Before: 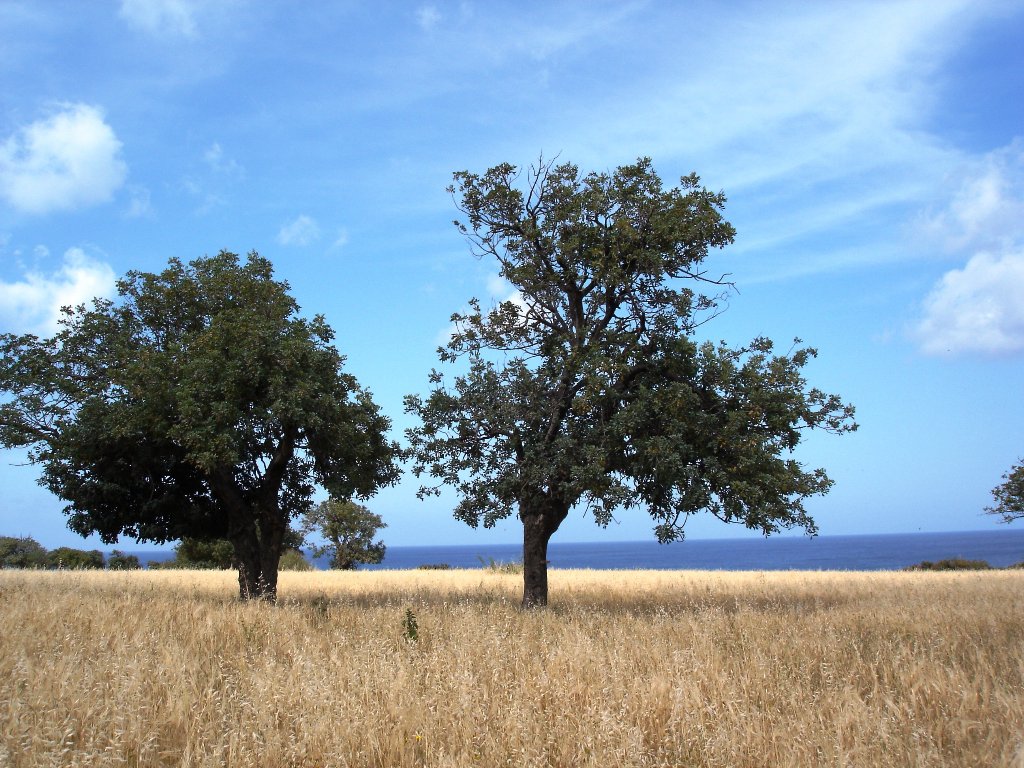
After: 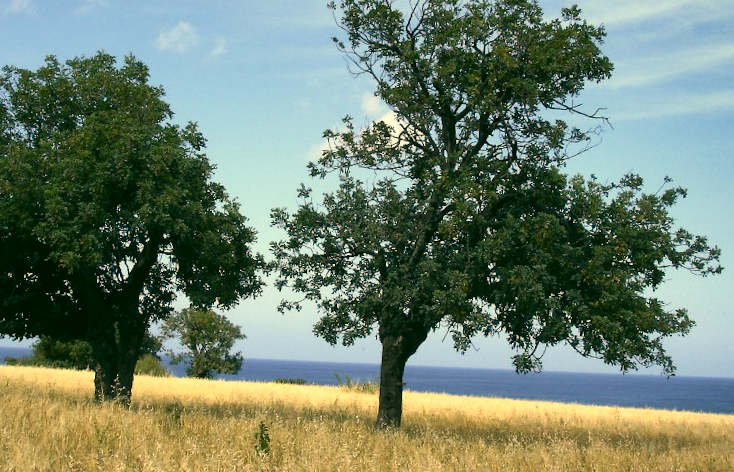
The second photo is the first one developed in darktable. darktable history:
shadows and highlights: radius 172.27, shadows 26.91, white point adjustment 3, highlights -68.93, soften with gaussian
color correction: highlights a* 5.2, highlights b* 24.9, shadows a* -15.7, shadows b* 4.04
crop and rotate: angle -3.79°, left 9.767%, top 21.27%, right 12.32%, bottom 11.957%
tone equalizer: edges refinement/feathering 500, mask exposure compensation -1.57 EV, preserve details no
